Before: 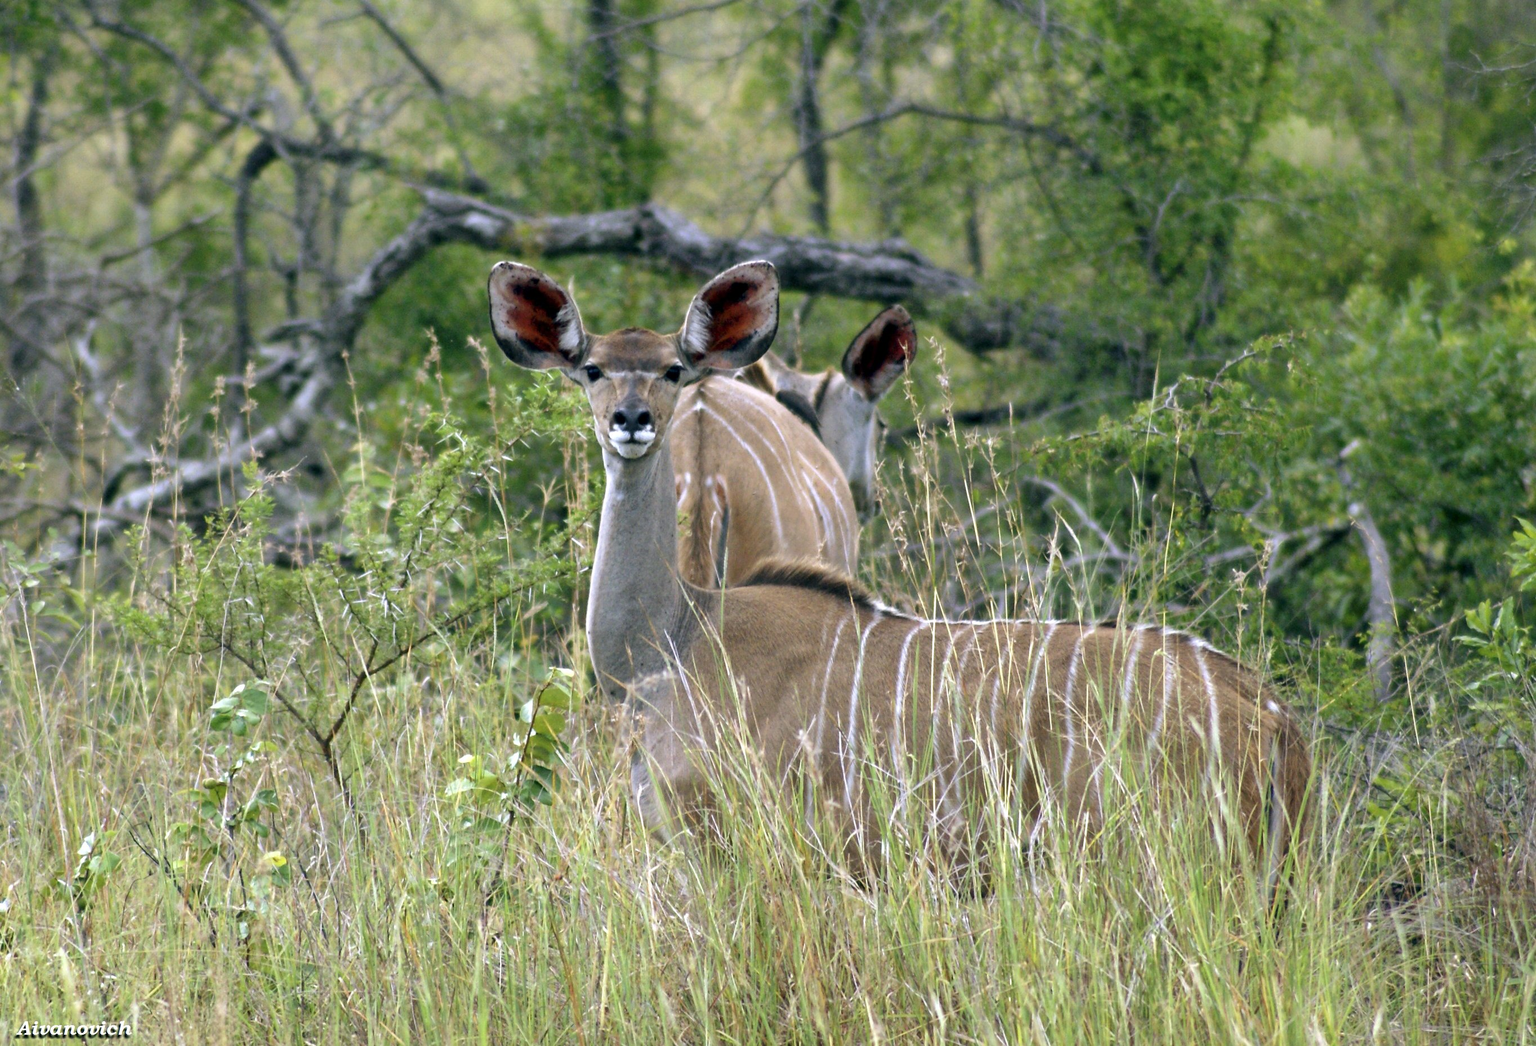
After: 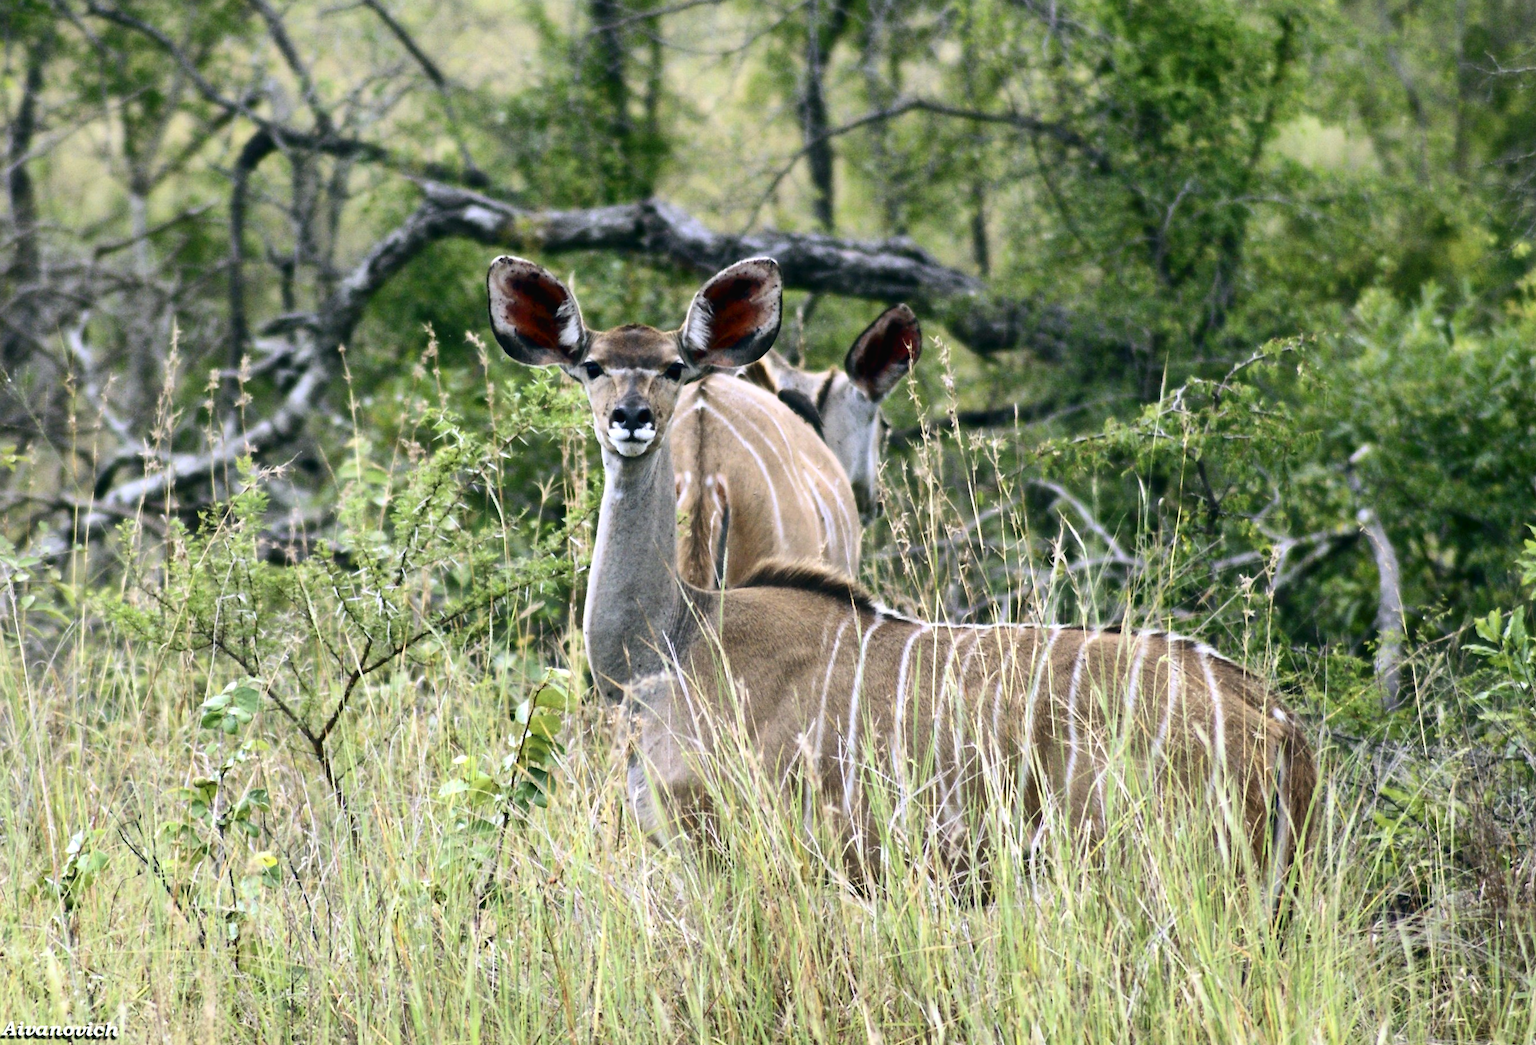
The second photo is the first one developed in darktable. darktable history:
contrast brightness saturation: contrast 0.291
exposure: black level correction -0.004, exposure 0.054 EV, compensate highlight preservation false
crop and rotate: angle -0.546°
